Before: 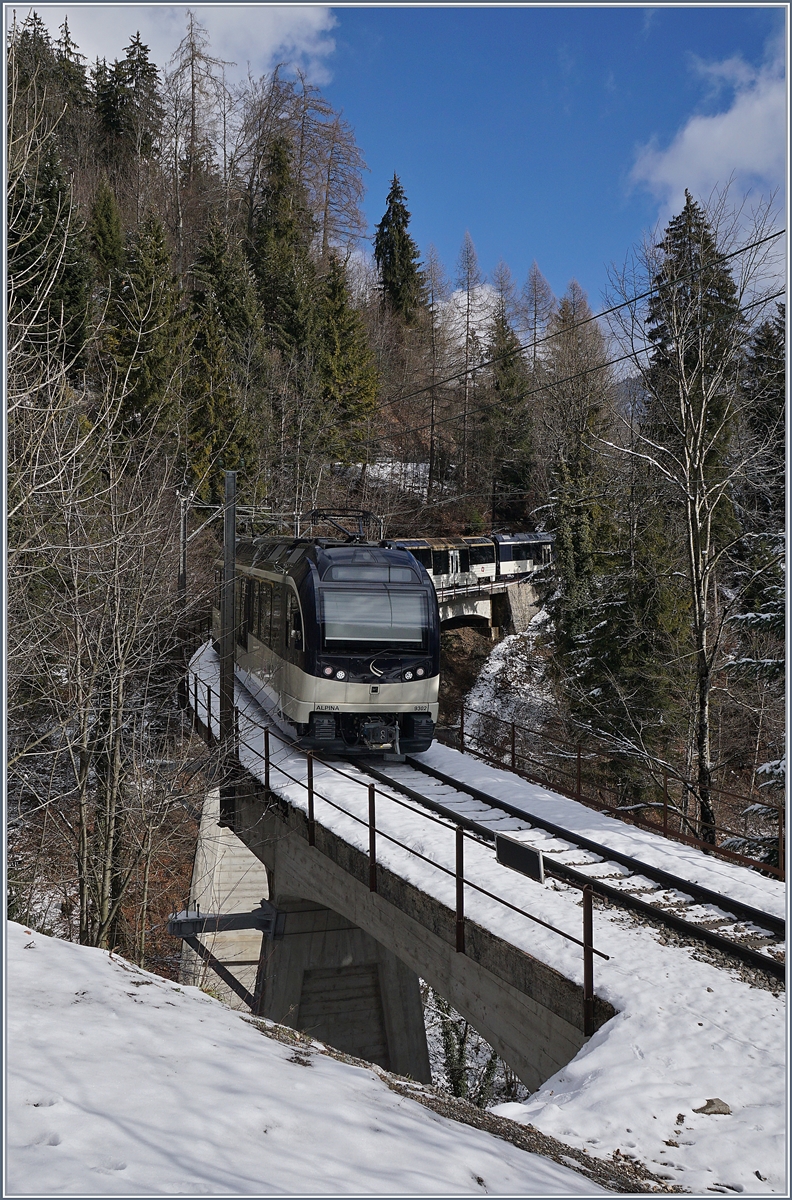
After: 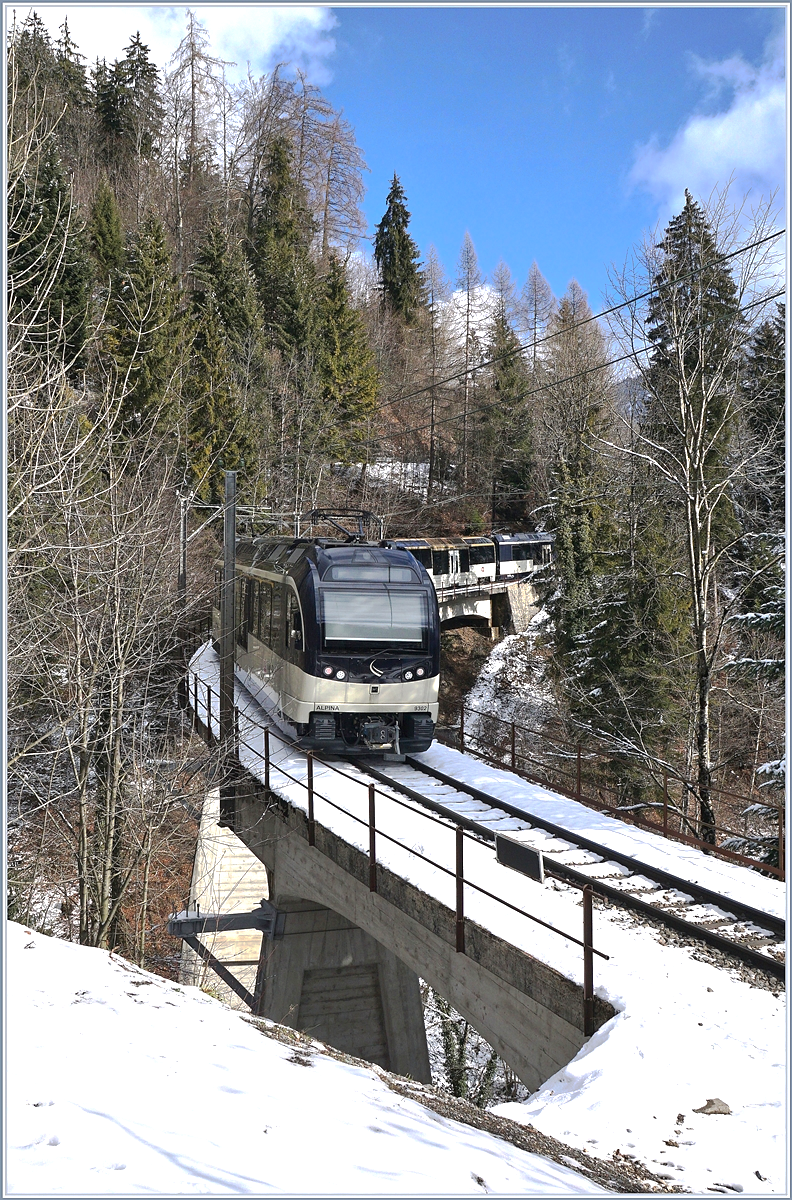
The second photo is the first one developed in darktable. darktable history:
tone curve: curves: ch0 [(0, 0) (0.003, 0.003) (0.011, 0.011) (0.025, 0.025) (0.044, 0.044) (0.069, 0.068) (0.1, 0.098) (0.136, 0.134) (0.177, 0.175) (0.224, 0.221) (0.277, 0.273) (0.335, 0.33) (0.399, 0.393) (0.468, 0.461) (0.543, 0.534) (0.623, 0.614) (0.709, 0.69) (0.801, 0.752) (0.898, 0.835) (1, 1)], preserve colors none
exposure: black level correction 0, exposure 1.199 EV, compensate highlight preservation false
